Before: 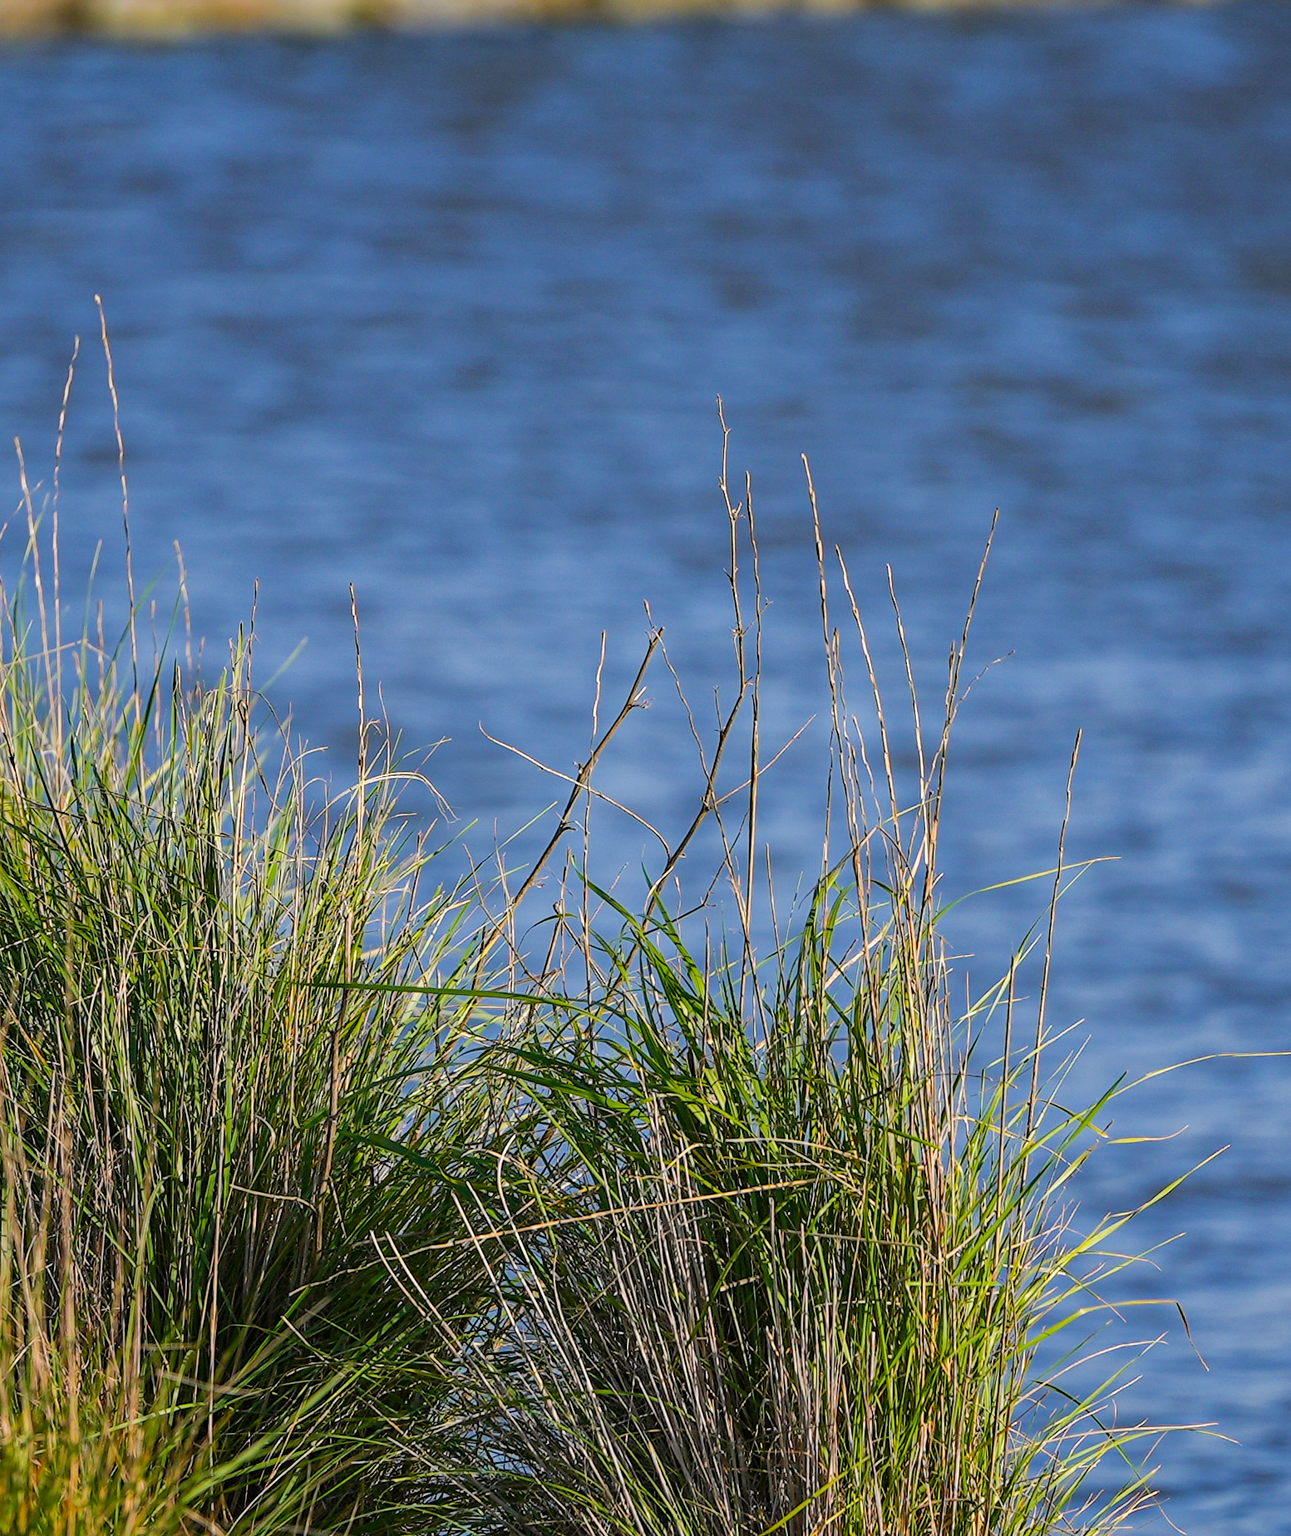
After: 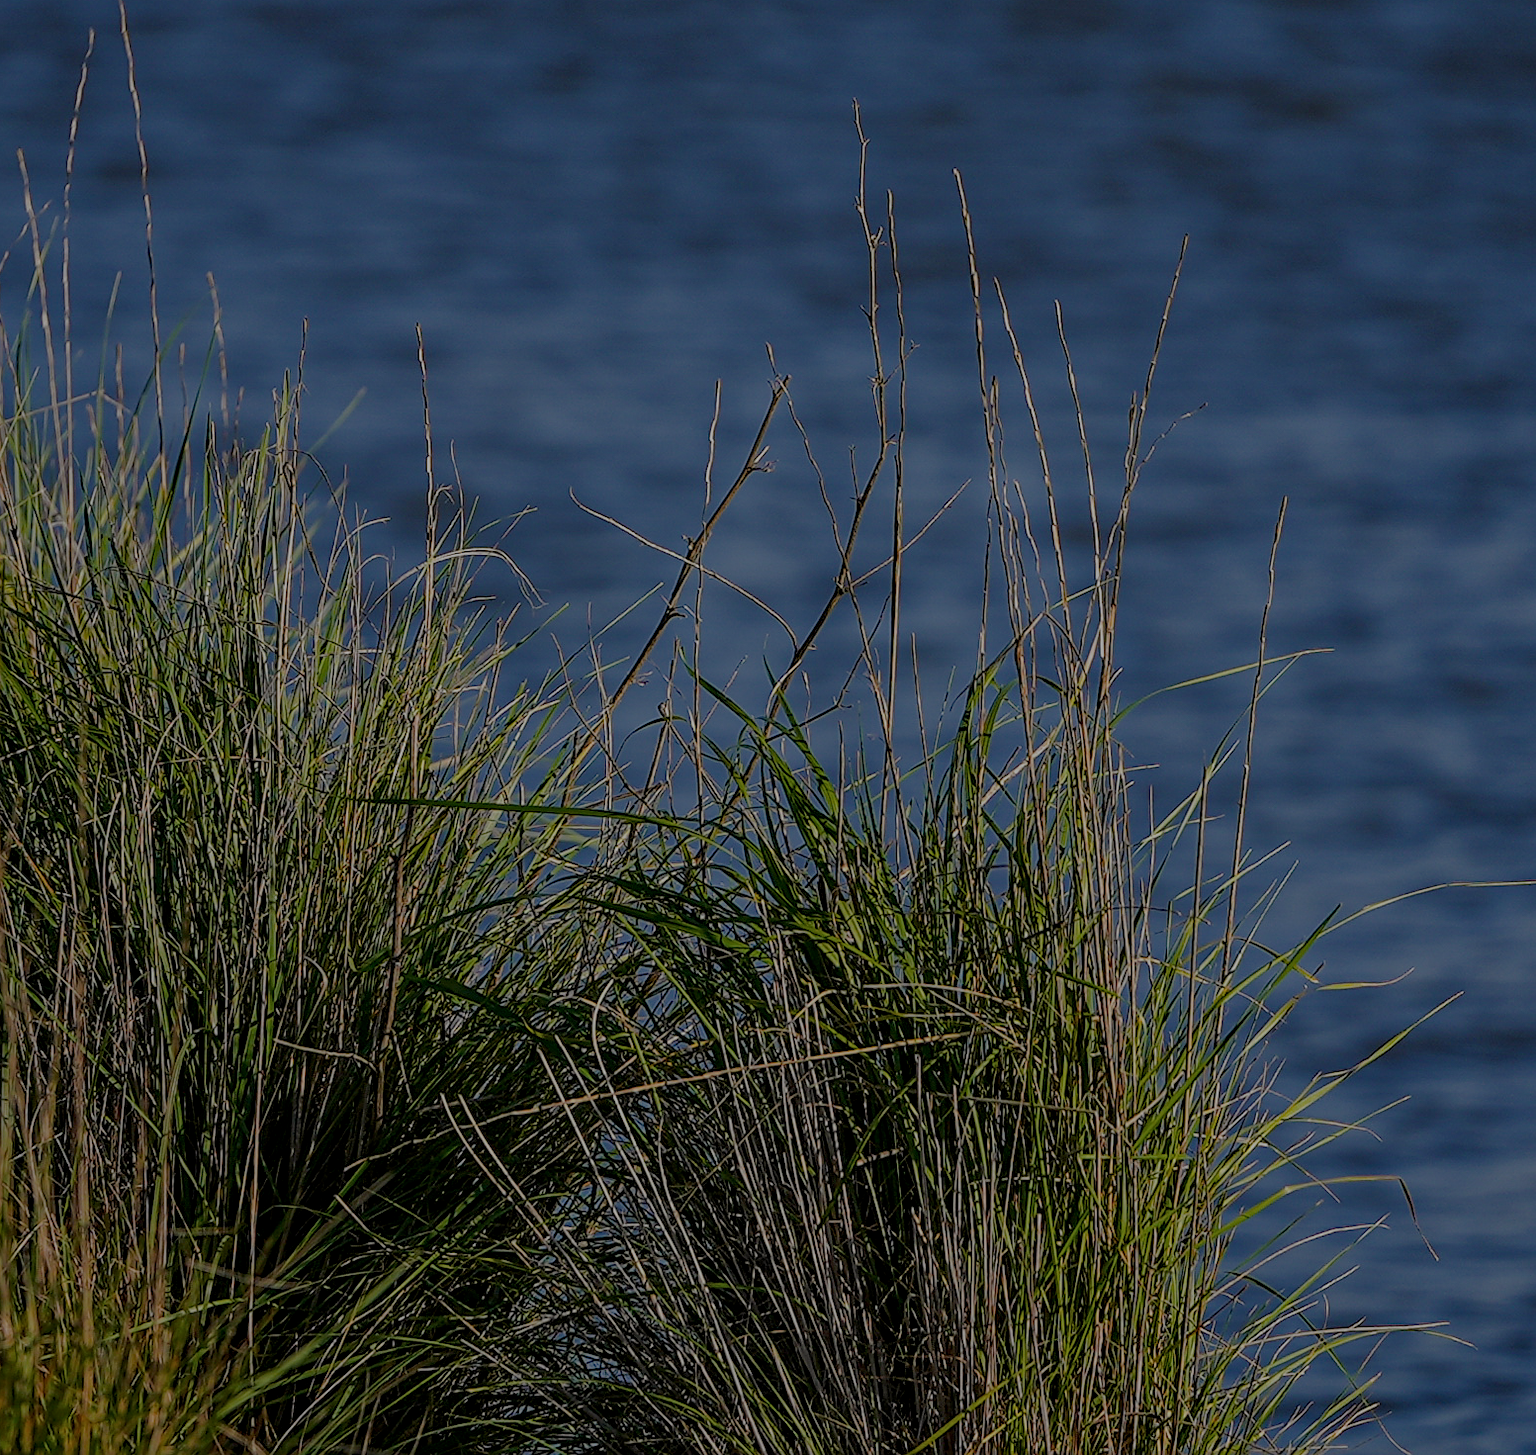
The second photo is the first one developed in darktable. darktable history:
crop and rotate: top 20.319%
base curve: curves: ch0 [(0, 0) (0.088, 0.125) (0.176, 0.251) (0.354, 0.501) (0.613, 0.749) (1, 0.877)], preserve colors none
local contrast: on, module defaults
sharpen: on, module defaults
exposure: exposure -2.398 EV, compensate highlight preservation false
